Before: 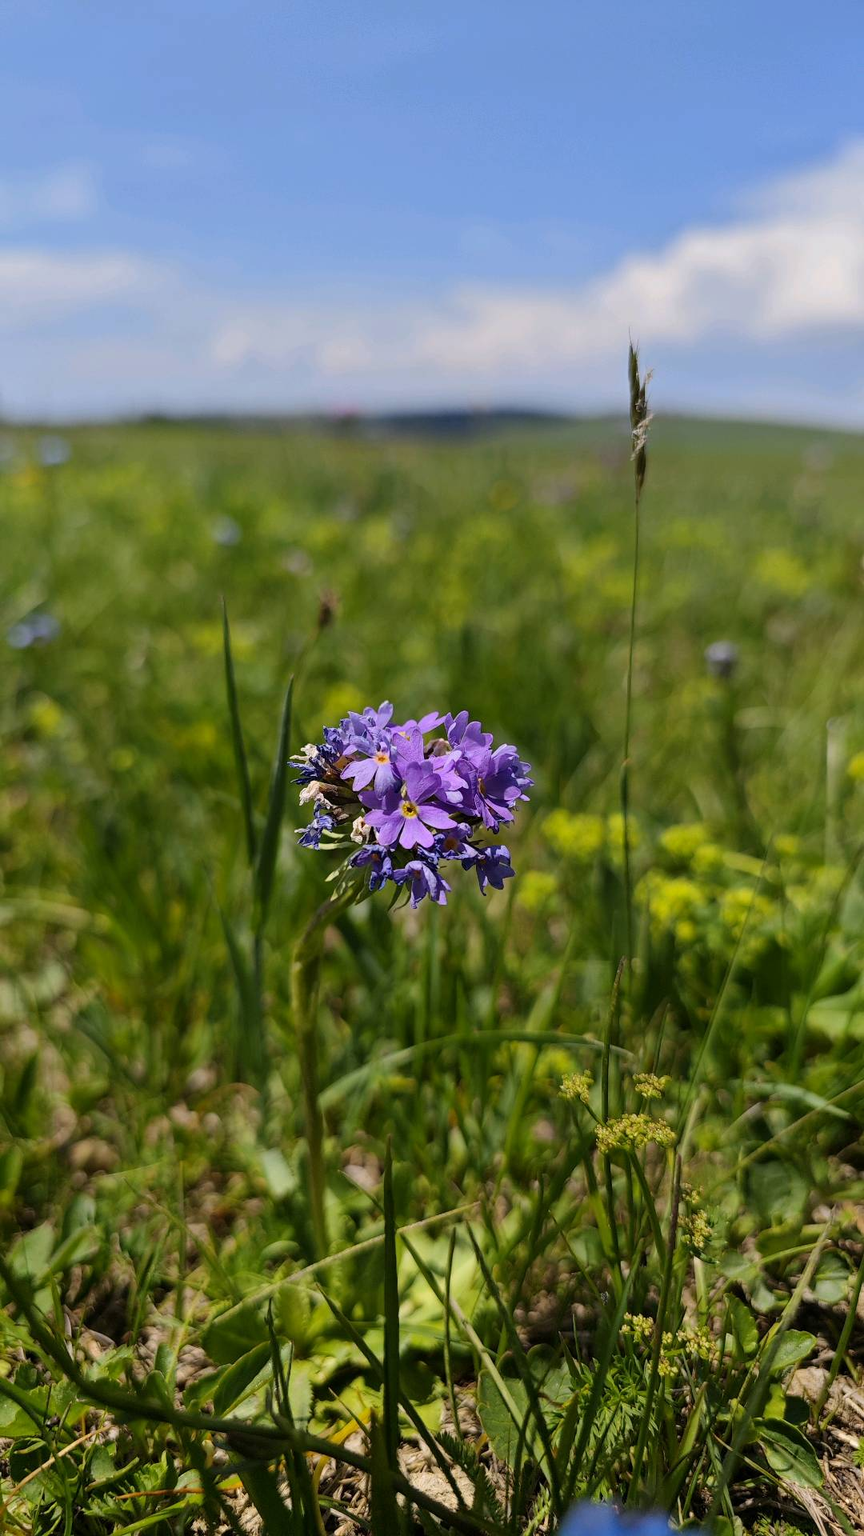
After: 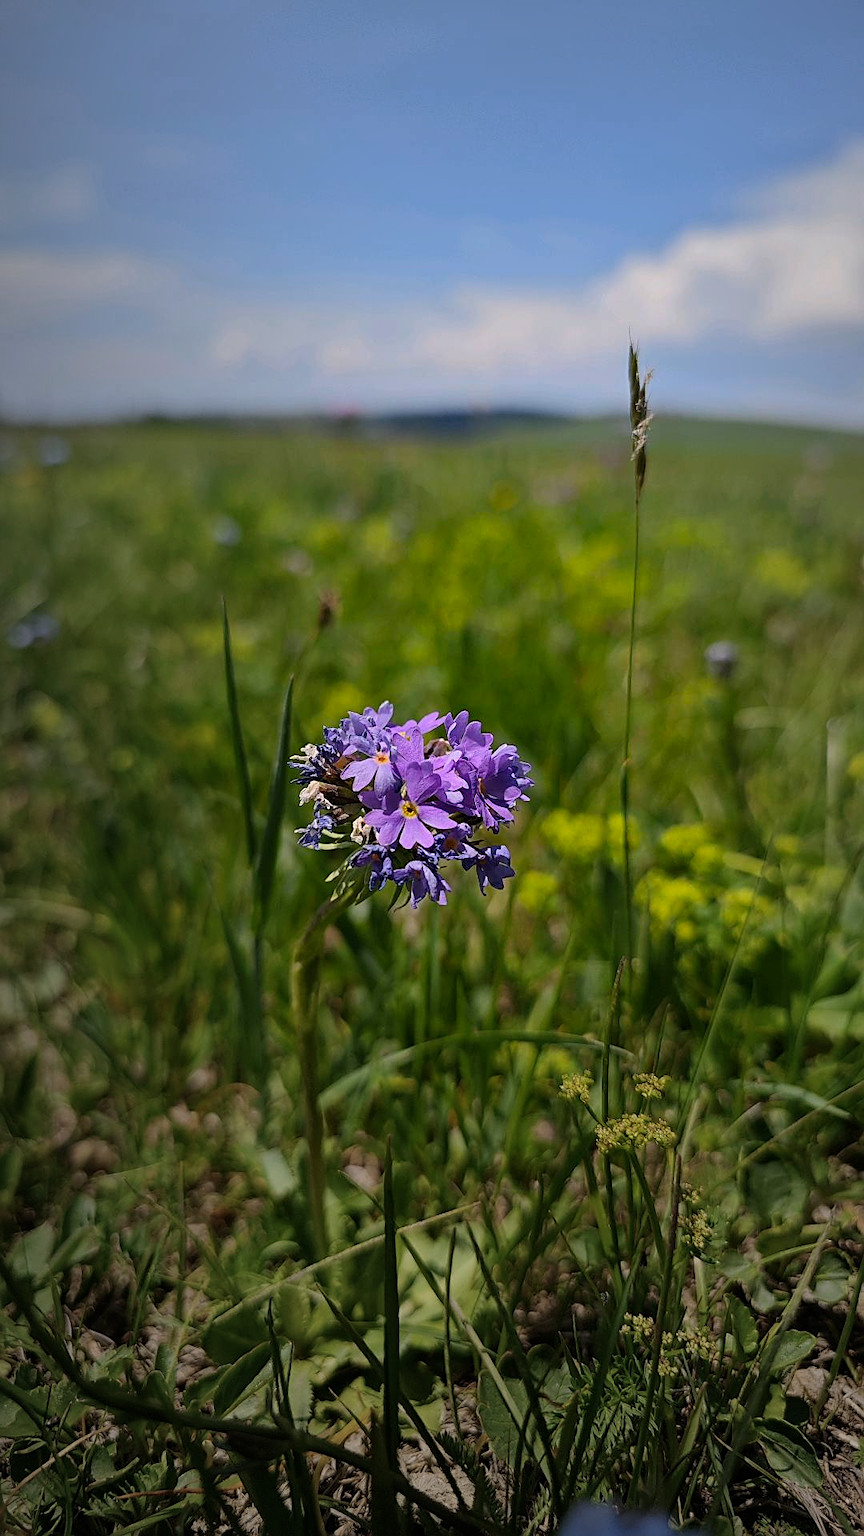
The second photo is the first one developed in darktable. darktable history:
exposure: compensate highlight preservation false
sharpen: on, module defaults
vignetting: fall-off start 19.01%, fall-off radius 137.38%, brightness -0.828, center (0.218, -0.242), width/height ratio 0.616, shape 0.599
